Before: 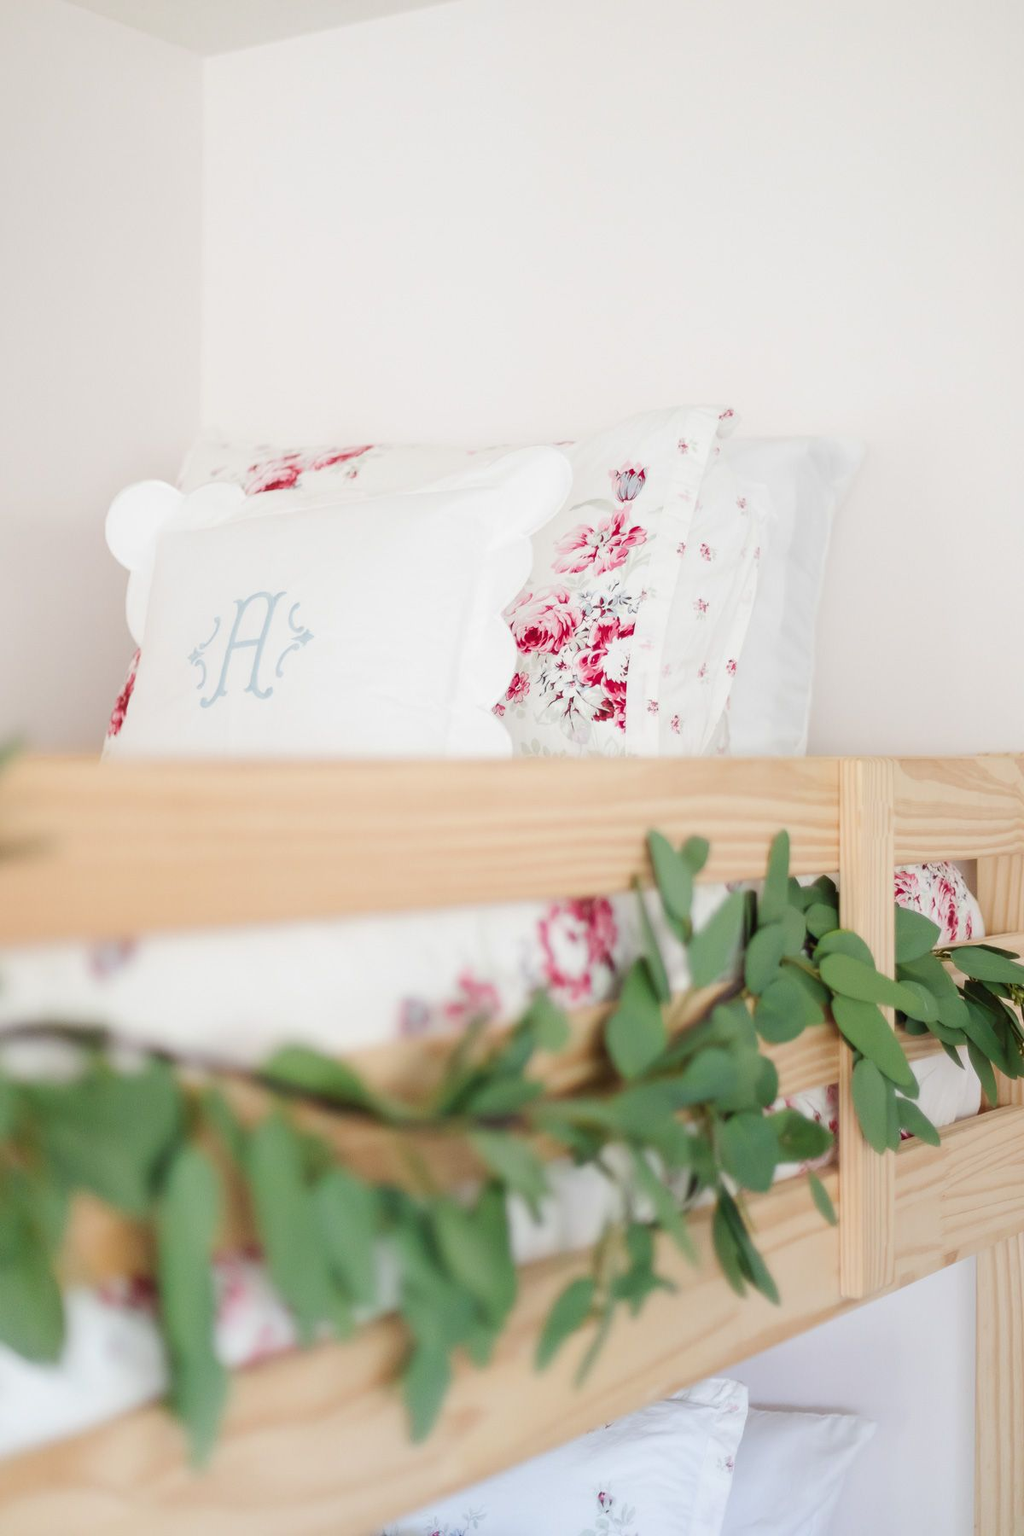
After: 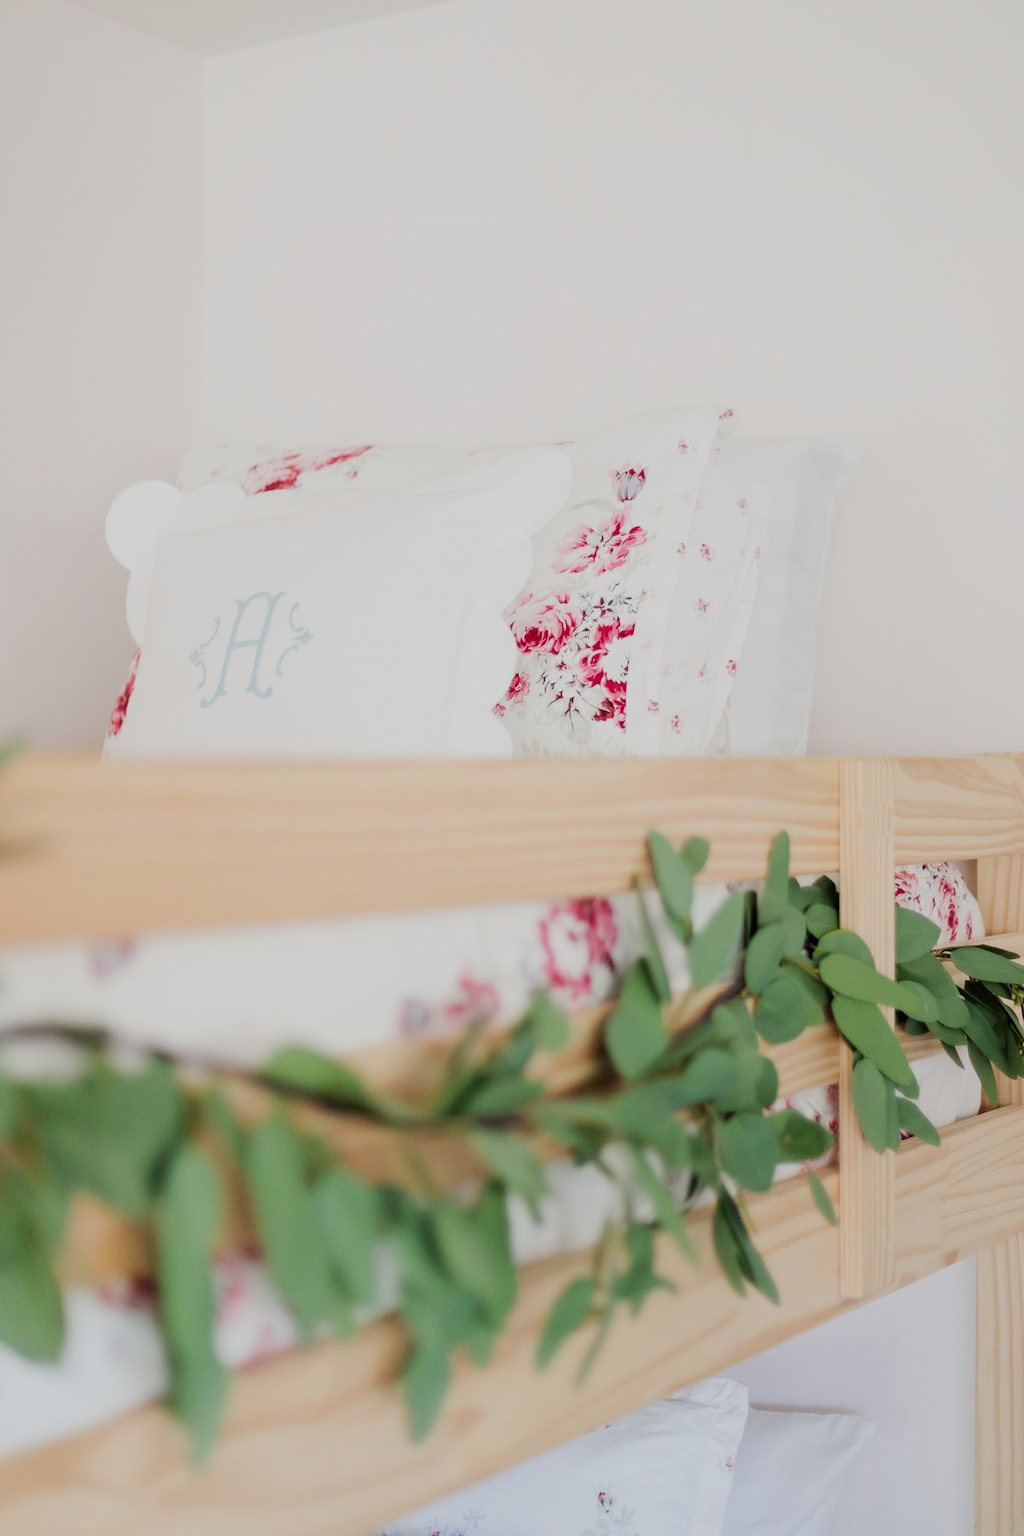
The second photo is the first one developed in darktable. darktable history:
filmic rgb: black relative exposure -7.65 EV, white relative exposure 4.56 EV, threshold 5.97 EV, hardness 3.61, contrast 1.061, iterations of high-quality reconstruction 0, enable highlight reconstruction true
